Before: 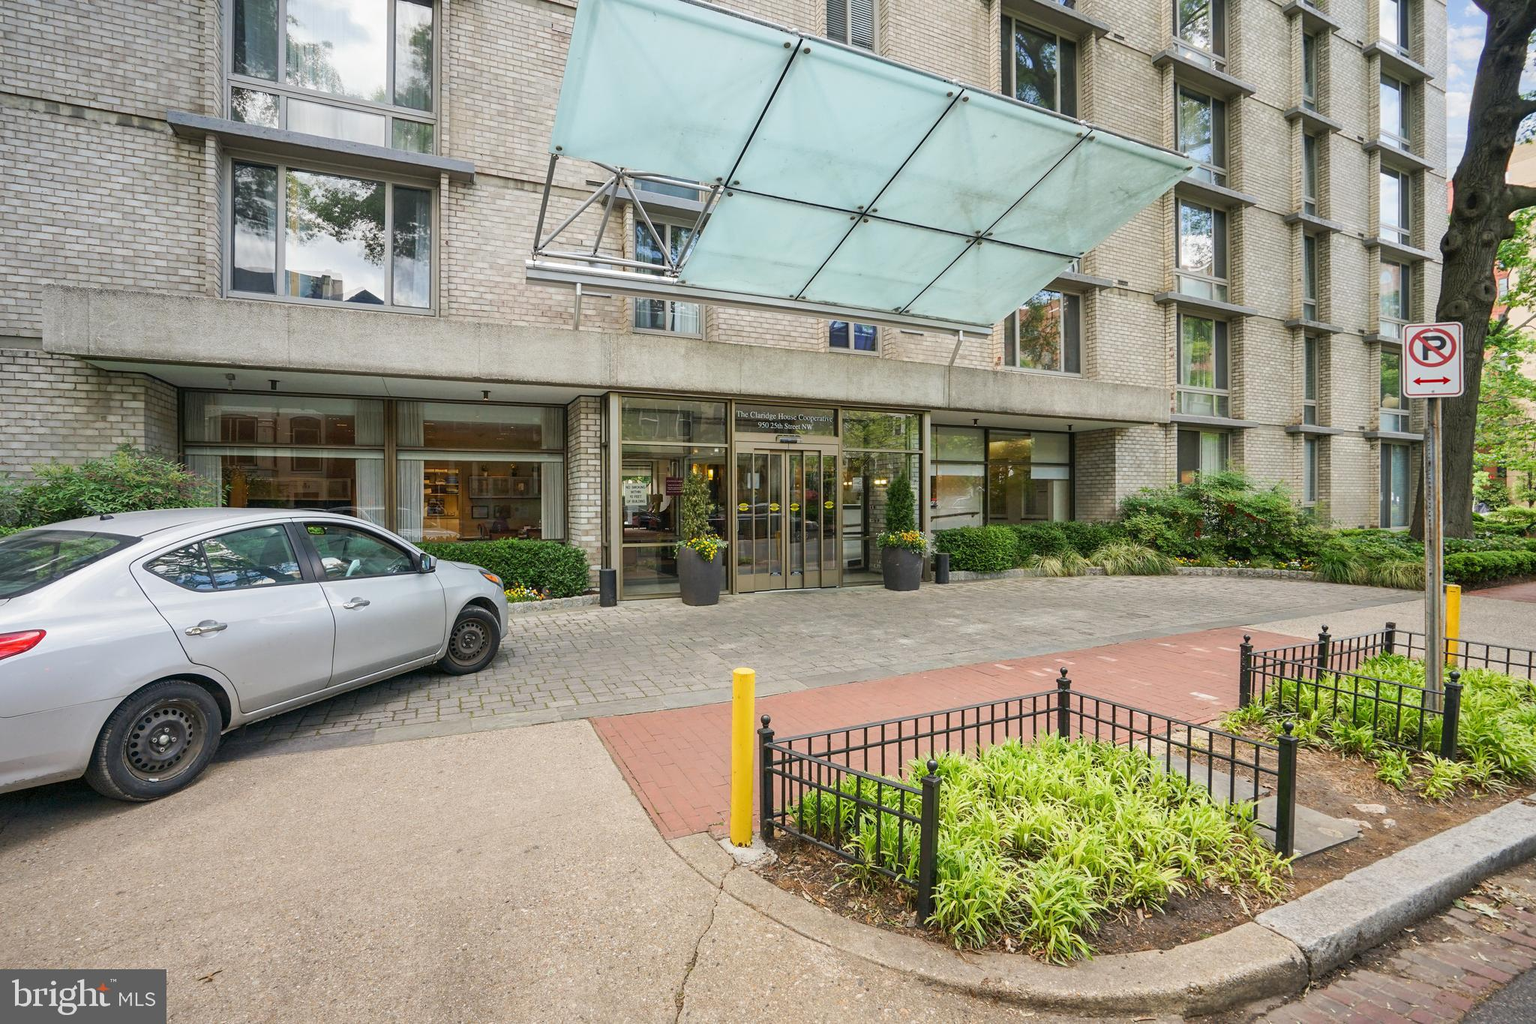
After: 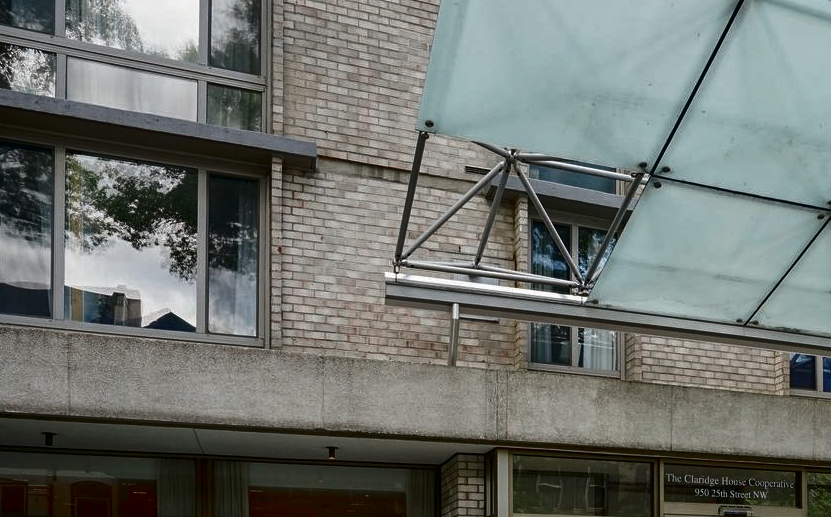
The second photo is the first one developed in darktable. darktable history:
contrast brightness saturation: brightness -0.52
color zones: curves: ch0 [(0, 0.466) (0.128, 0.466) (0.25, 0.5) (0.375, 0.456) (0.5, 0.5) (0.625, 0.5) (0.737, 0.652) (0.875, 0.5)]; ch1 [(0, 0.603) (0.125, 0.618) (0.261, 0.348) (0.372, 0.353) (0.497, 0.363) (0.611, 0.45) (0.731, 0.427) (0.875, 0.518) (0.998, 0.652)]; ch2 [(0, 0.559) (0.125, 0.451) (0.253, 0.564) (0.37, 0.578) (0.5, 0.466) (0.625, 0.471) (0.731, 0.471) (0.88, 0.485)]
crop: left 15.452%, top 5.459%, right 43.956%, bottom 56.62%
